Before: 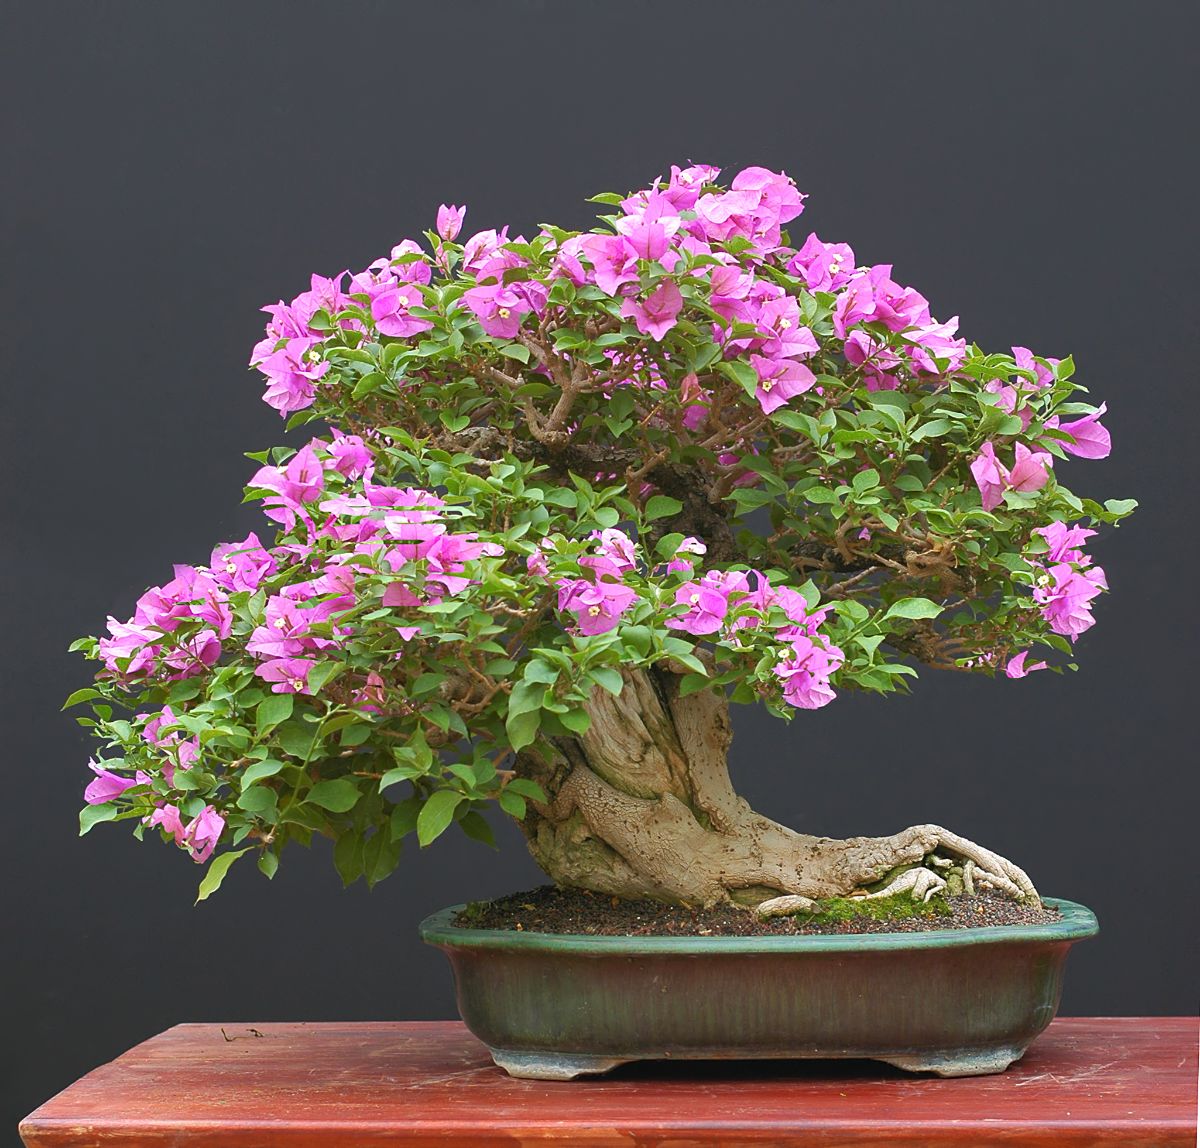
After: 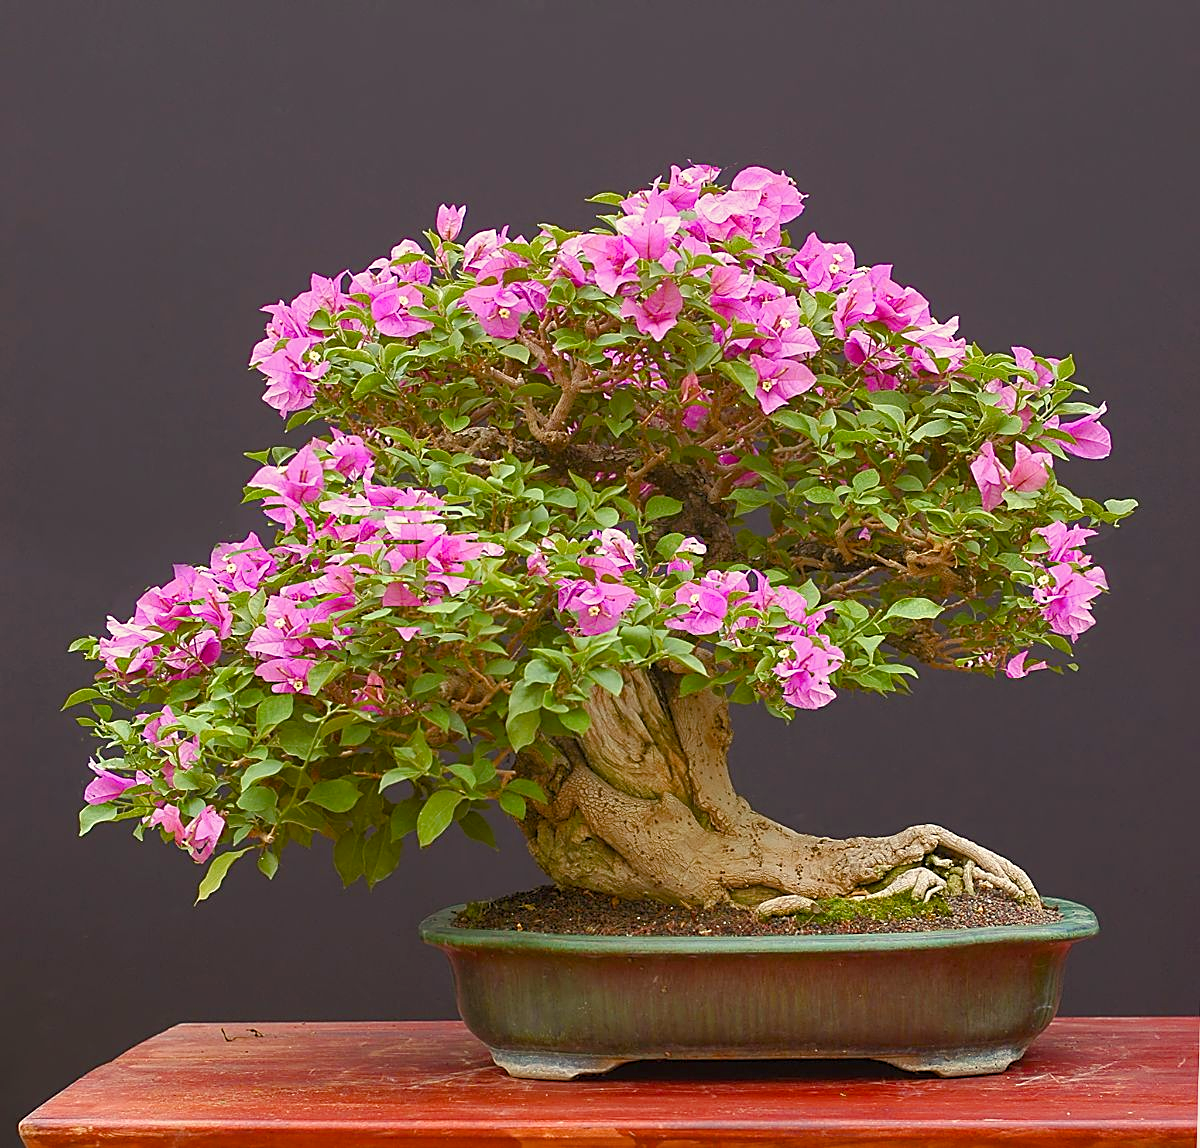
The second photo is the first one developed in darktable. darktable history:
local contrast: highlights 100%, shadows 102%, detail 119%, midtone range 0.2
sharpen: on, module defaults
color balance rgb: power › chroma 1.042%, power › hue 26.44°, highlights gain › chroma 3.08%, highlights gain › hue 76.37°, perceptual saturation grading › global saturation 20%, perceptual saturation grading › highlights -25.49%, perceptual saturation grading › shadows 25.017%, contrast -9.723%
